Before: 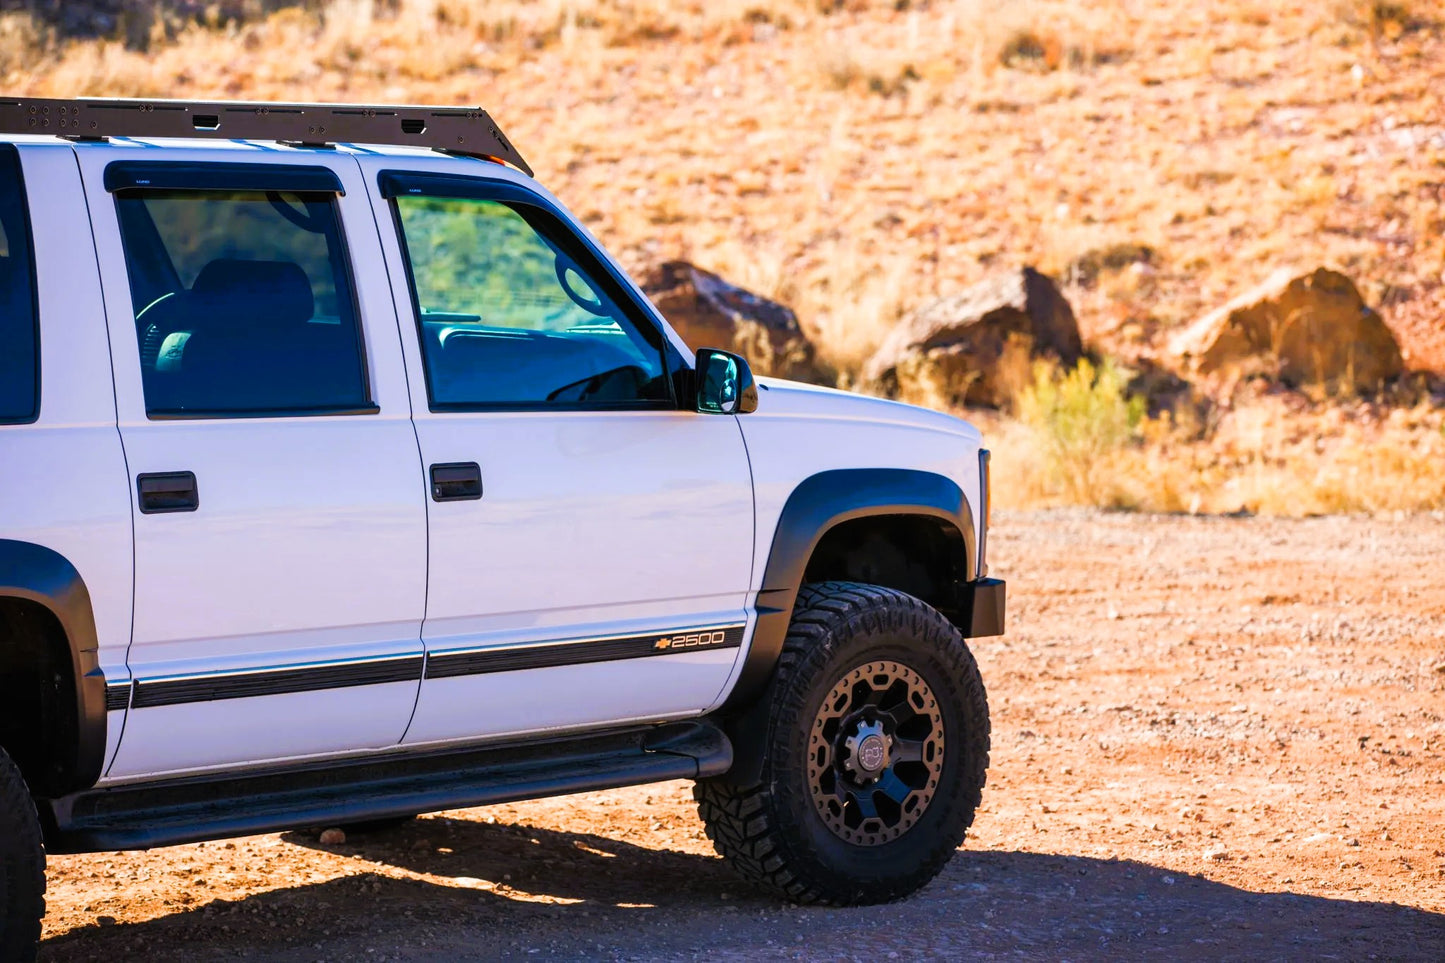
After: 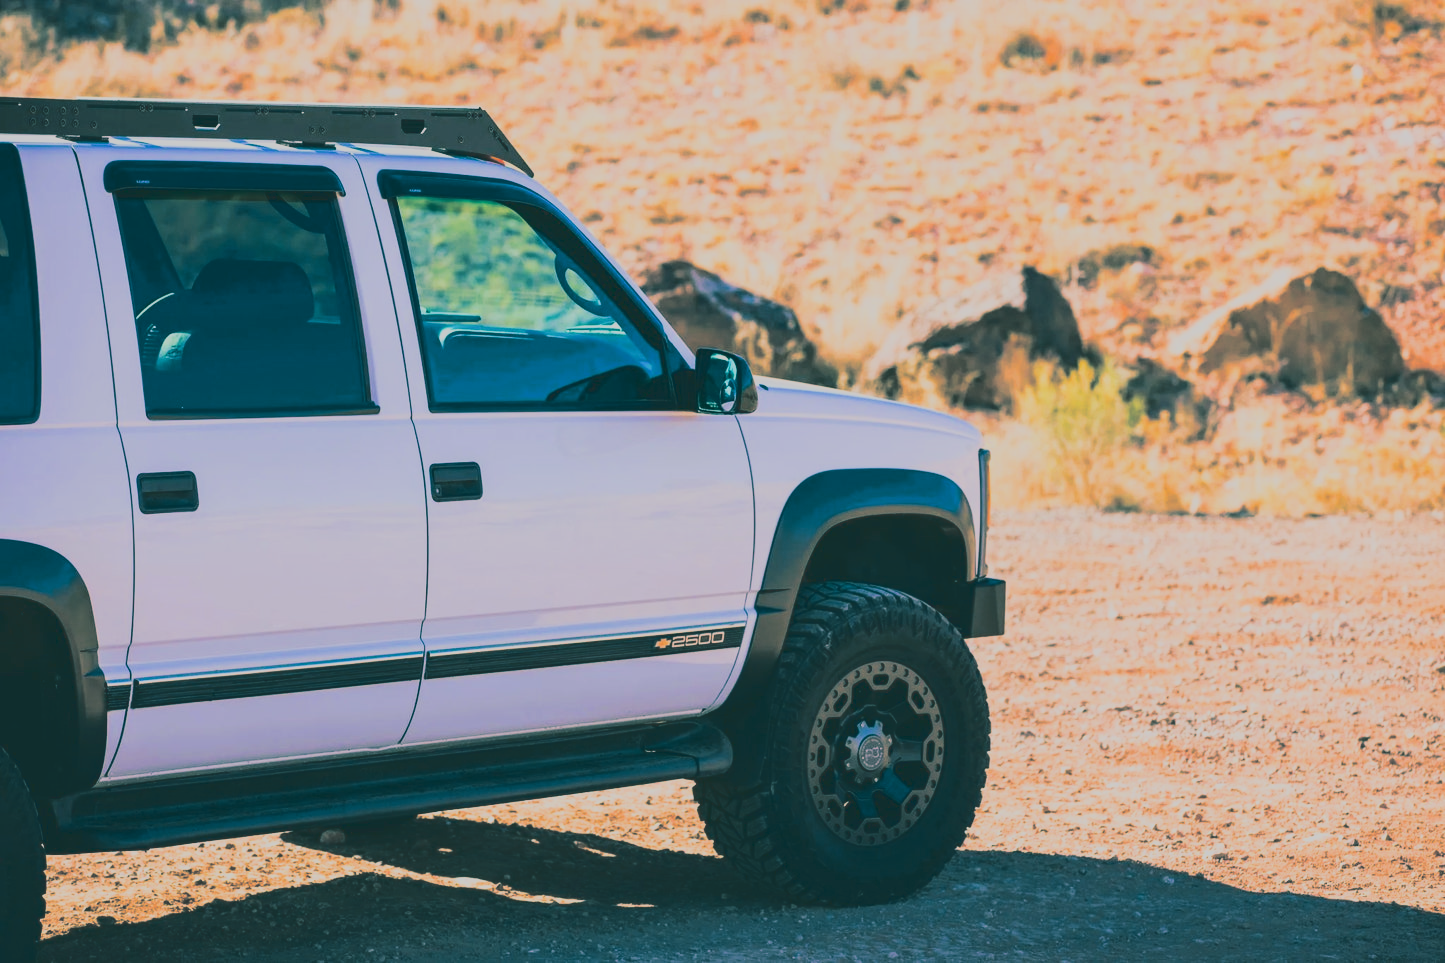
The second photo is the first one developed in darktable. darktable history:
sigmoid: contrast 1.22, skew 0.65
tone curve: curves: ch0 [(0, 0.148) (0.191, 0.225) (0.712, 0.695) (0.864, 0.797) (1, 0.839)]
split-toning: shadows › hue 186.43°, highlights › hue 49.29°, compress 30.29%
